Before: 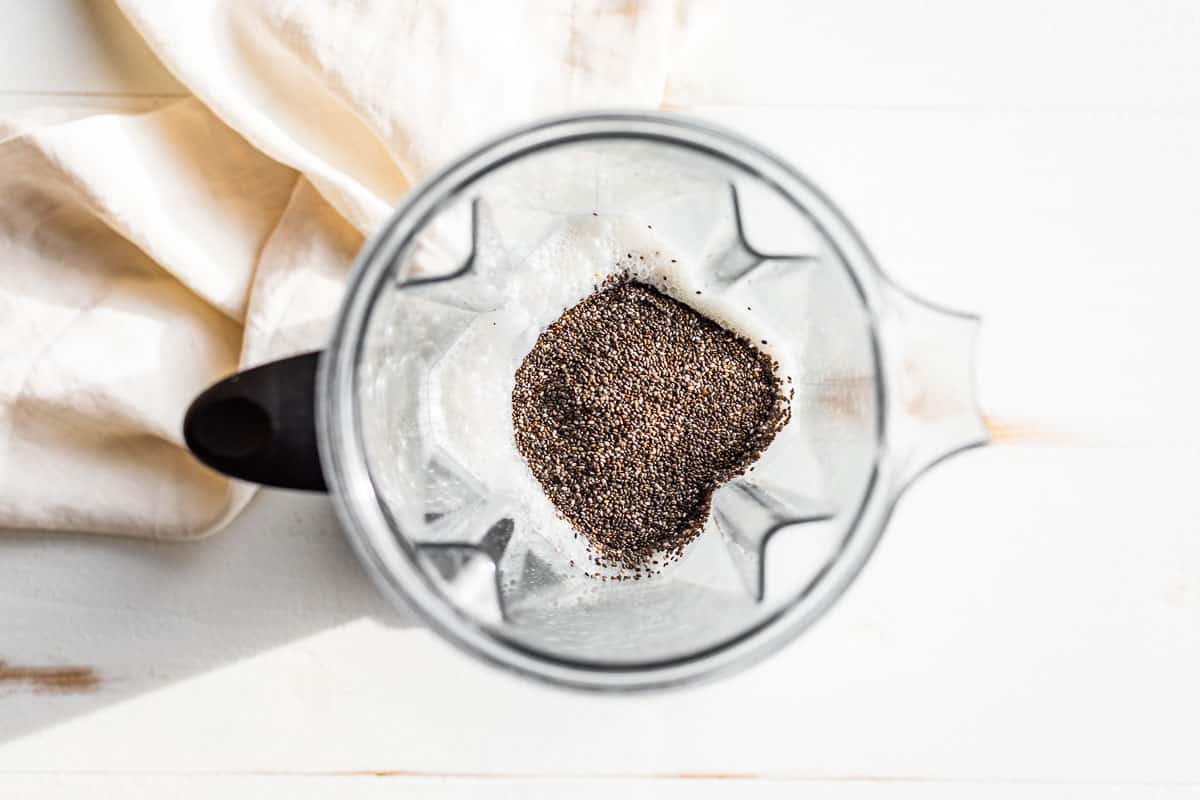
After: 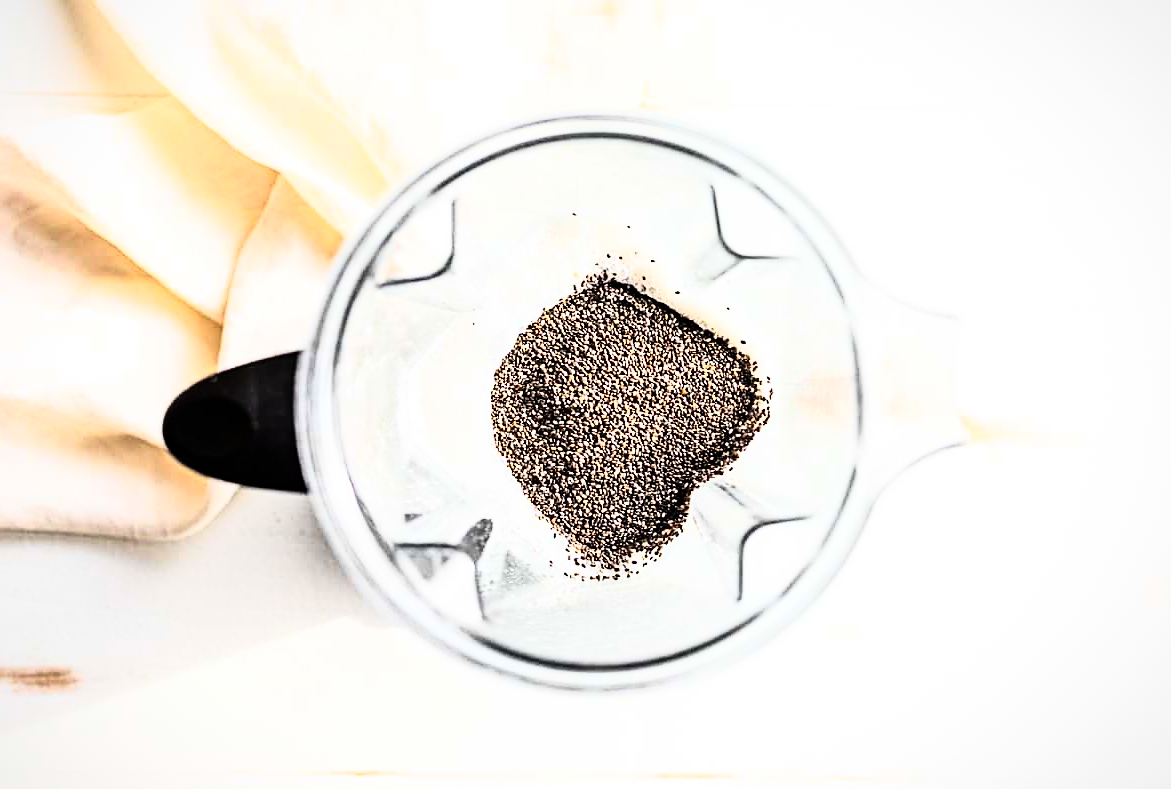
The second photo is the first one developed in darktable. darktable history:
rgb curve: curves: ch0 [(0, 0) (0.21, 0.15) (0.24, 0.21) (0.5, 0.75) (0.75, 0.96) (0.89, 0.99) (1, 1)]; ch1 [(0, 0.02) (0.21, 0.13) (0.25, 0.2) (0.5, 0.67) (0.75, 0.9) (0.89, 0.97) (1, 1)]; ch2 [(0, 0.02) (0.21, 0.13) (0.25, 0.2) (0.5, 0.67) (0.75, 0.9) (0.89, 0.97) (1, 1)], compensate middle gray true
vignetting: fall-off start 85%, fall-off radius 80%, brightness -0.182, saturation -0.3, width/height ratio 1.219, dithering 8-bit output, unbound false
sharpen: on, module defaults
crop and rotate: left 1.774%, right 0.633%, bottom 1.28%
